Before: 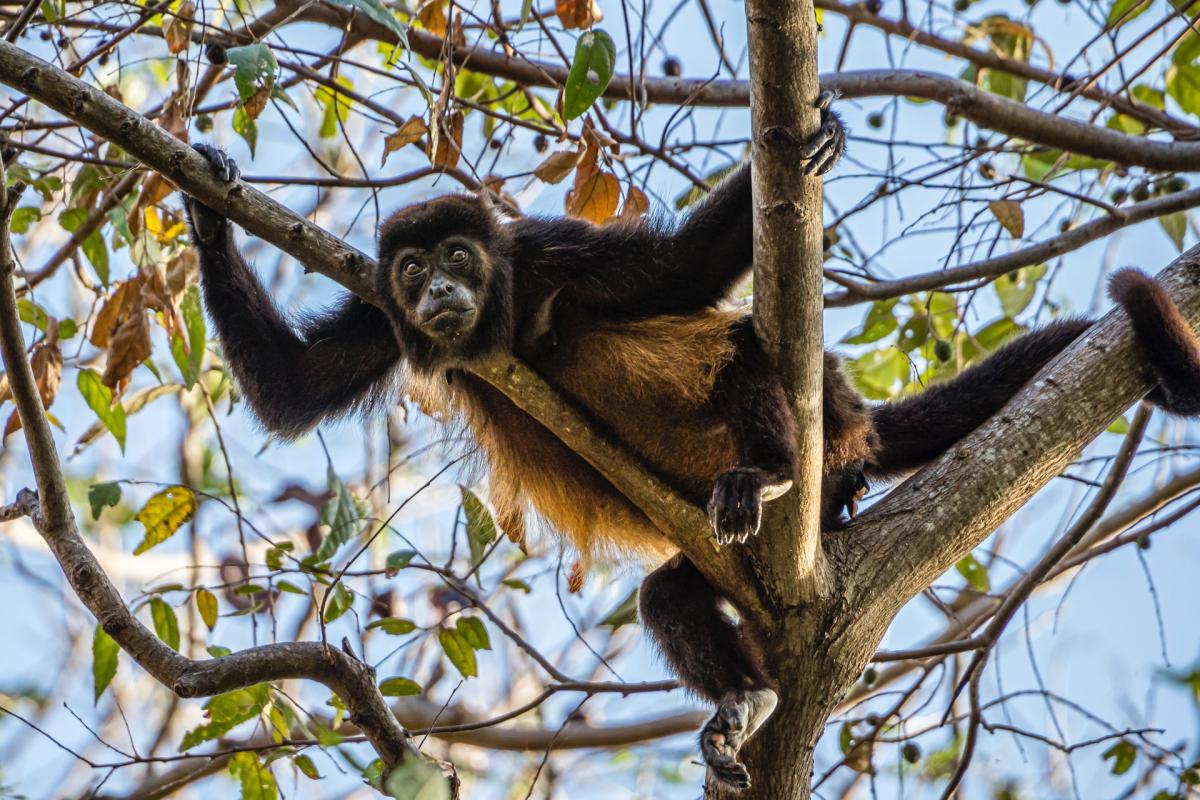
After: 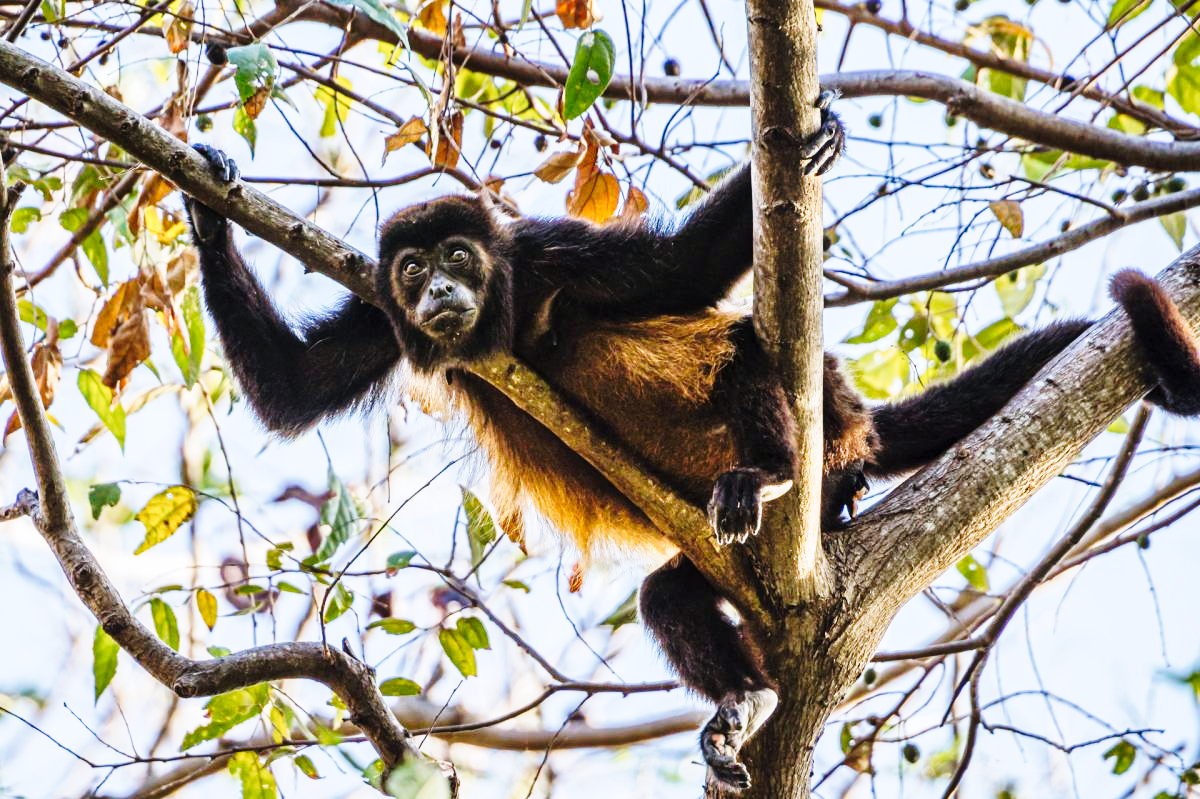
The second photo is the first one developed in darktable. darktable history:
tone curve: curves: ch0 [(0, 0) (0.003, 0.003) (0.011, 0.013) (0.025, 0.028) (0.044, 0.05) (0.069, 0.079) (0.1, 0.113) (0.136, 0.154) (0.177, 0.201) (0.224, 0.268) (0.277, 0.38) (0.335, 0.486) (0.399, 0.588) (0.468, 0.688) (0.543, 0.787) (0.623, 0.854) (0.709, 0.916) (0.801, 0.957) (0.898, 0.978) (1, 1)], preserve colors none
crop: bottom 0.072%
color calibration: illuminant as shot in camera, x 0.358, y 0.373, temperature 4628.91 K
